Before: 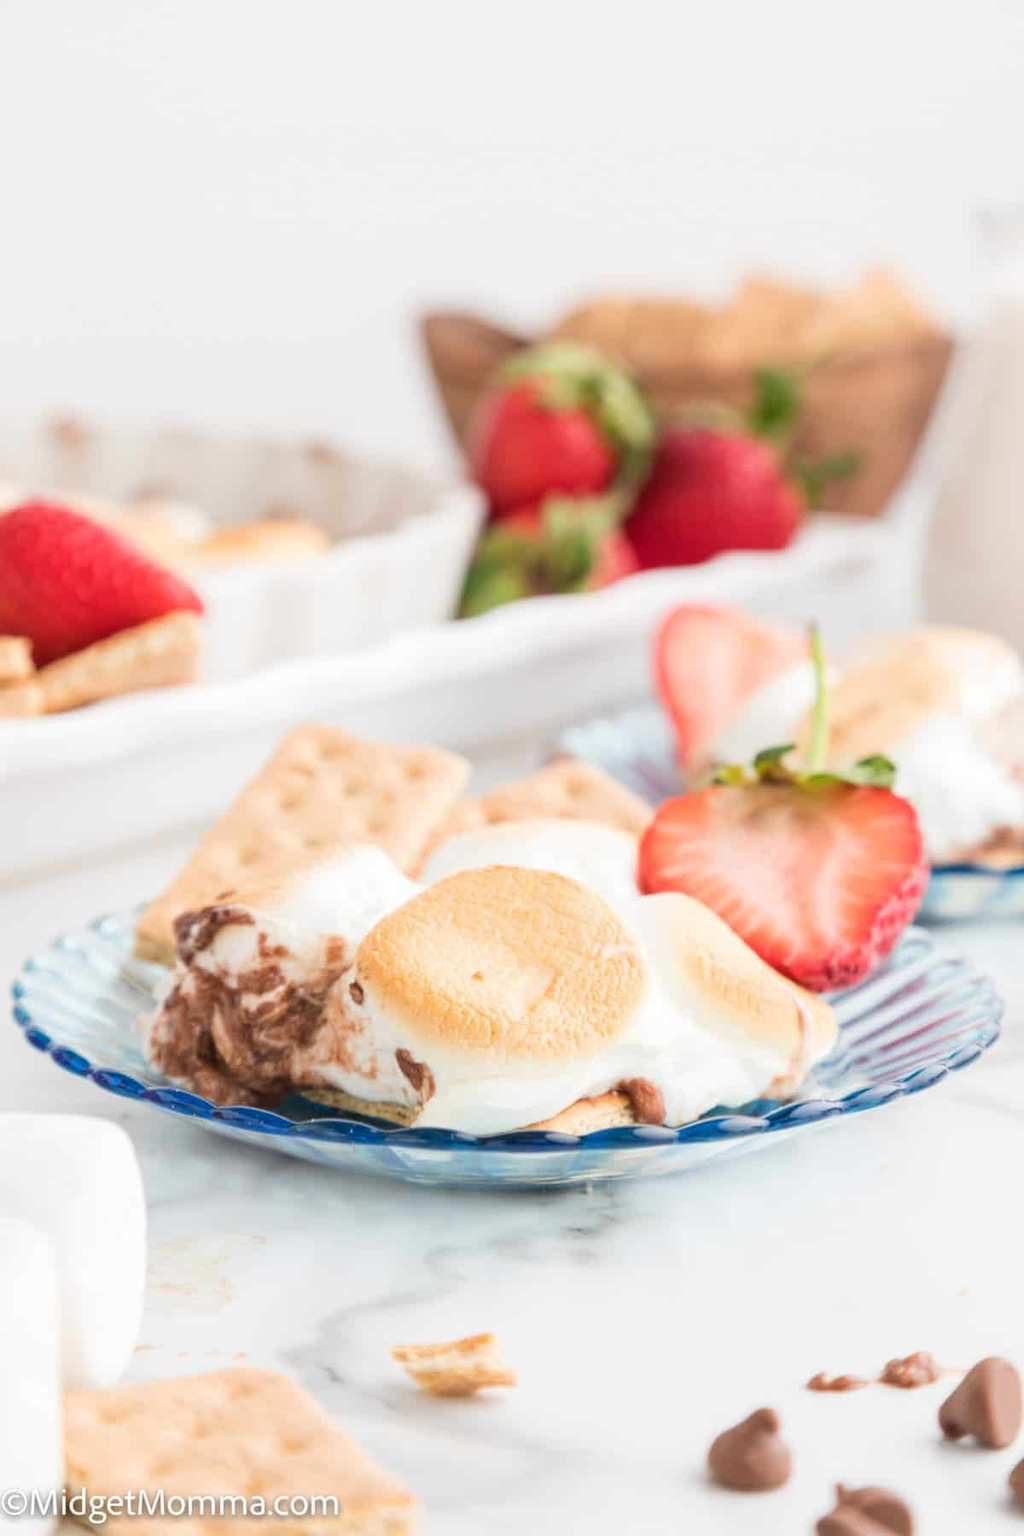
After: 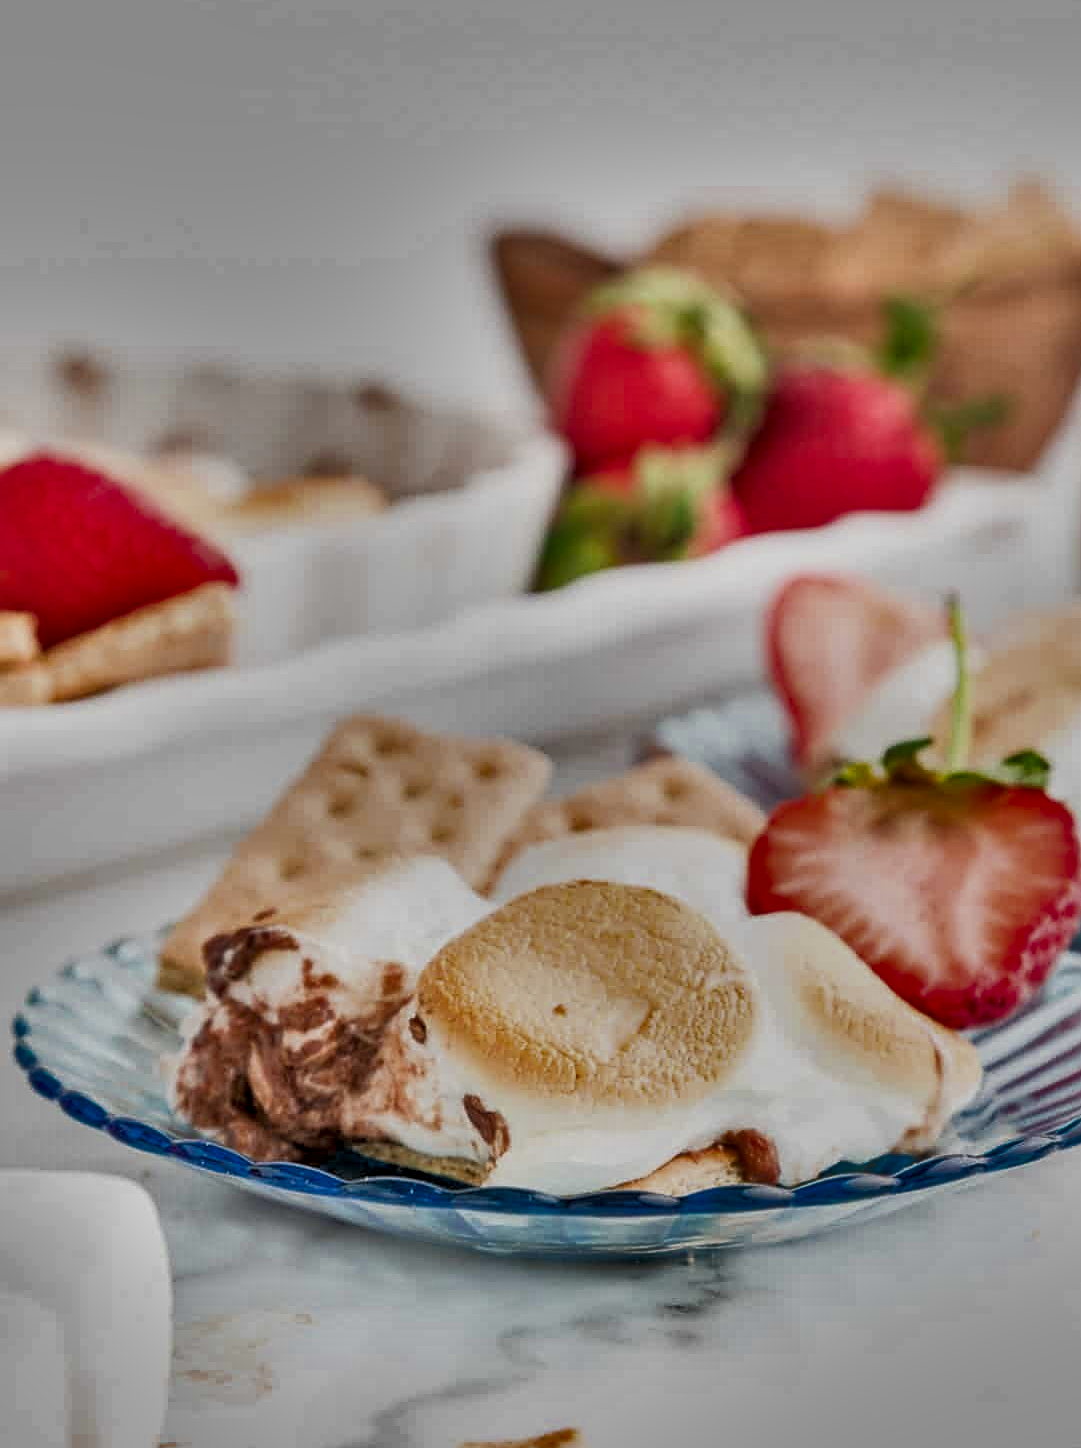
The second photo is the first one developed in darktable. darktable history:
crop: top 7.469%, right 9.844%, bottom 12.048%
local contrast: on, module defaults
sharpen: on, module defaults
filmic rgb: black relative exposure -7.74 EV, white relative exposure 4.39 EV, threshold 5.98 EV, target black luminance 0%, hardness 3.75, latitude 50.6%, contrast 1.071, highlights saturation mix 9.71%, shadows ↔ highlights balance -0.22%, enable highlight reconstruction true
shadows and highlights: shadows 20.81, highlights -81.56, soften with gaussian
